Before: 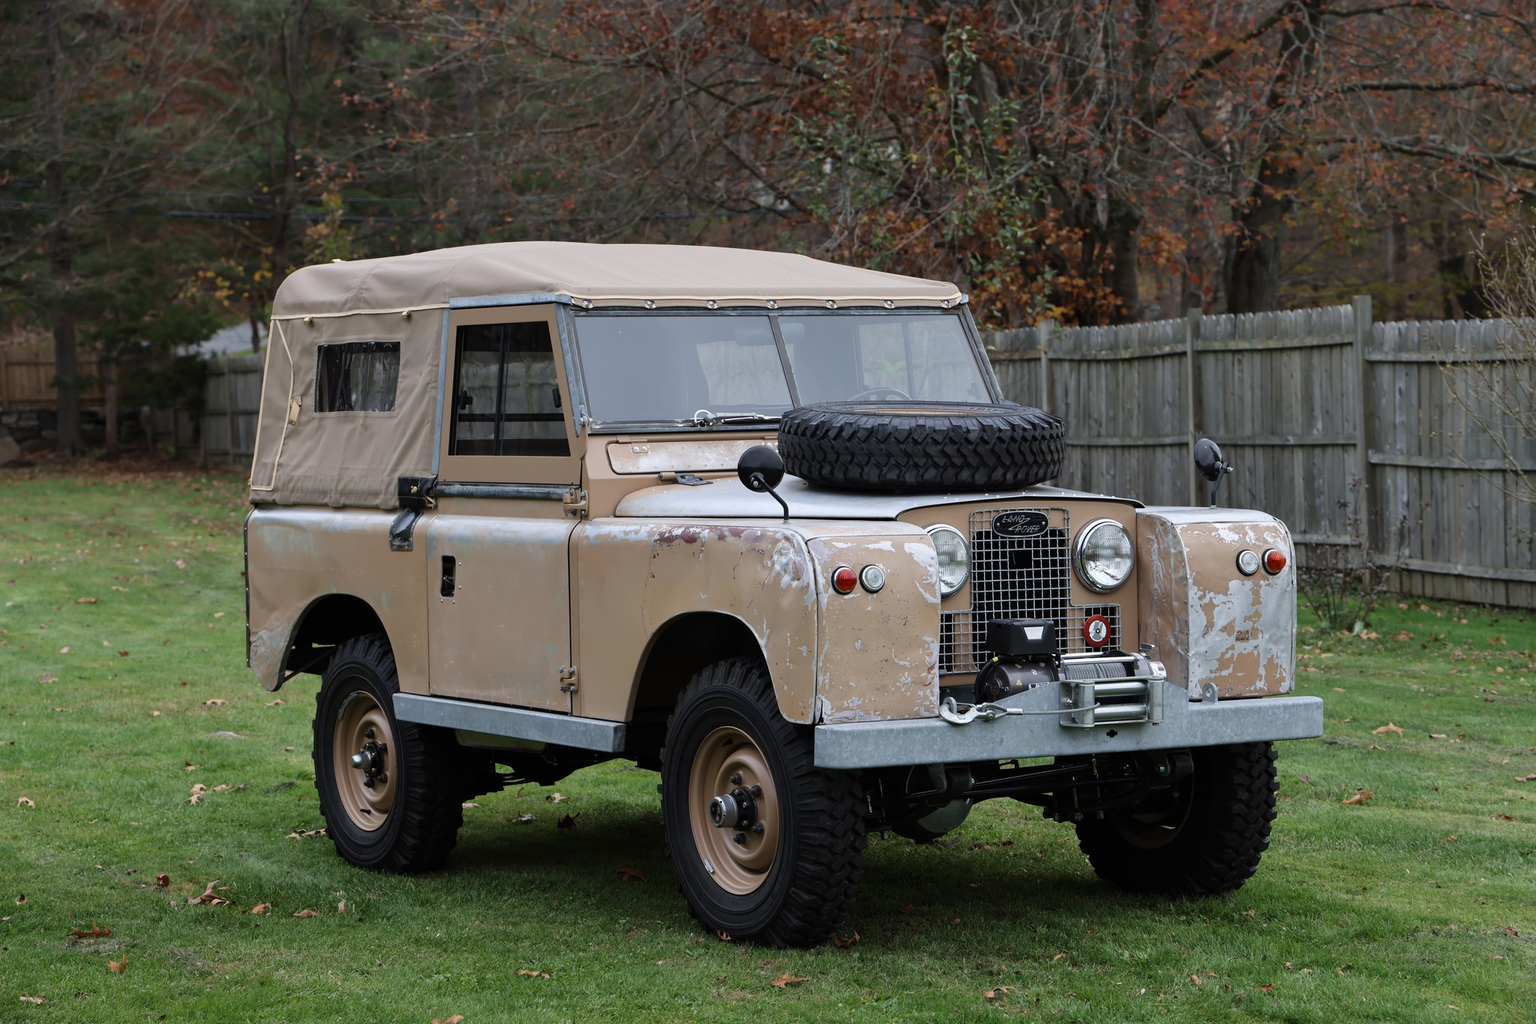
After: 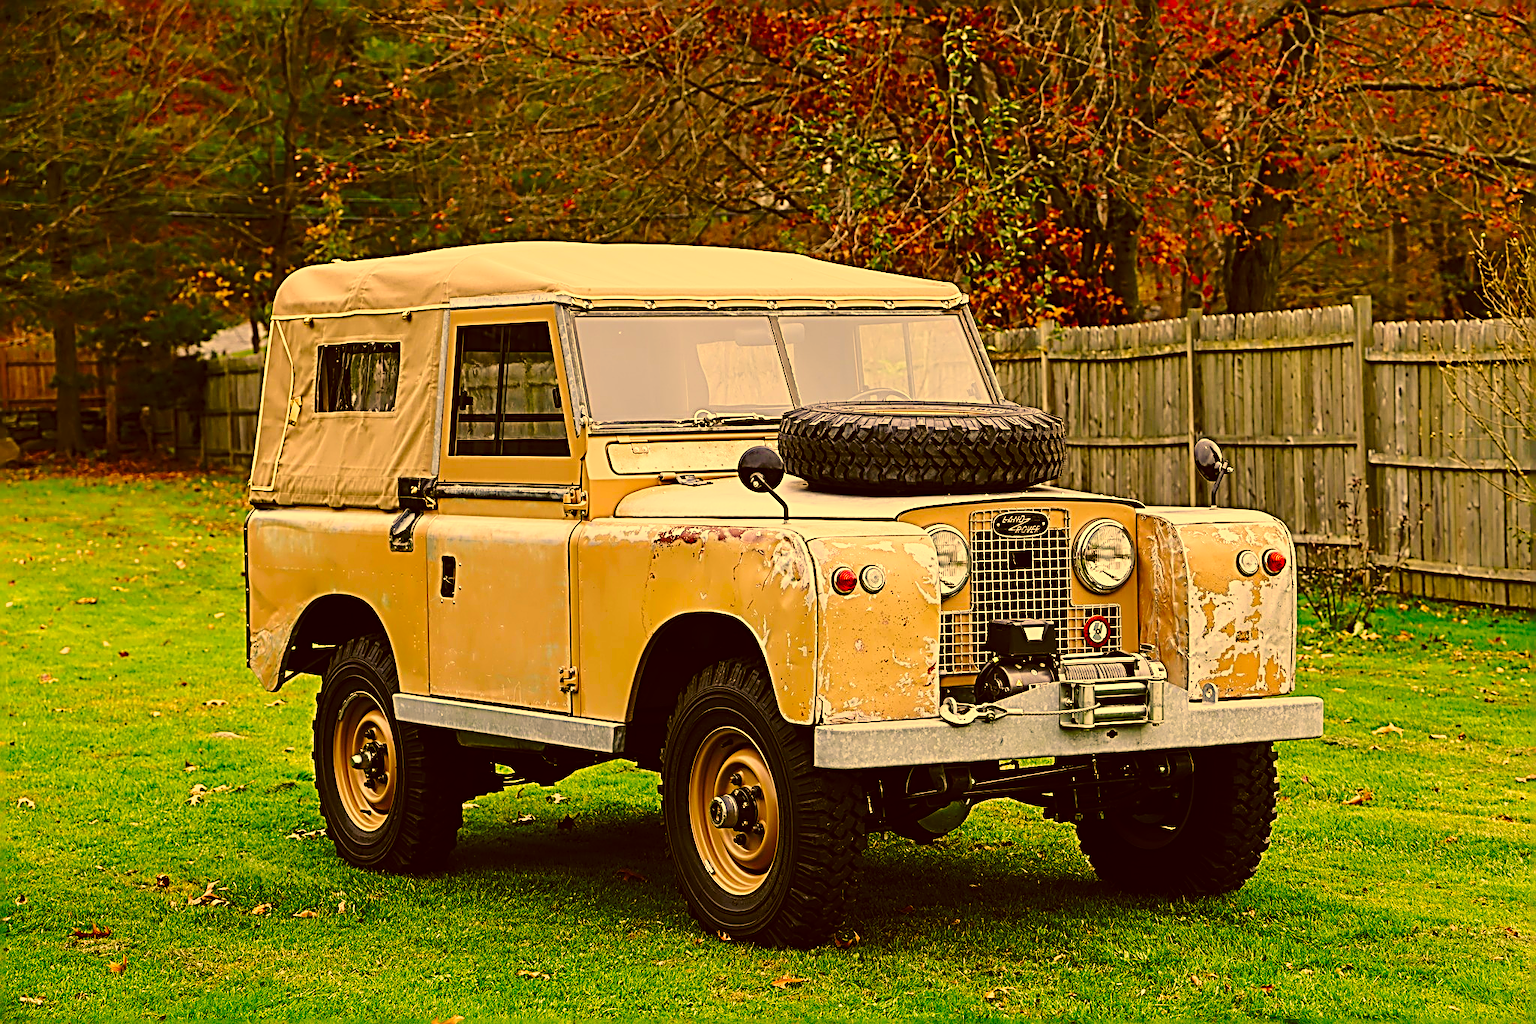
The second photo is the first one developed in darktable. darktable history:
color correction: highlights a* 10.44, highlights b* 30.04, shadows a* 2.73, shadows b* 17.51, saturation 1.72
base curve: curves: ch0 [(0, 0) (0.028, 0.03) (0.121, 0.232) (0.46, 0.748) (0.859, 0.968) (1, 1)], preserve colors none
sharpen: radius 3.158, amount 1.731
